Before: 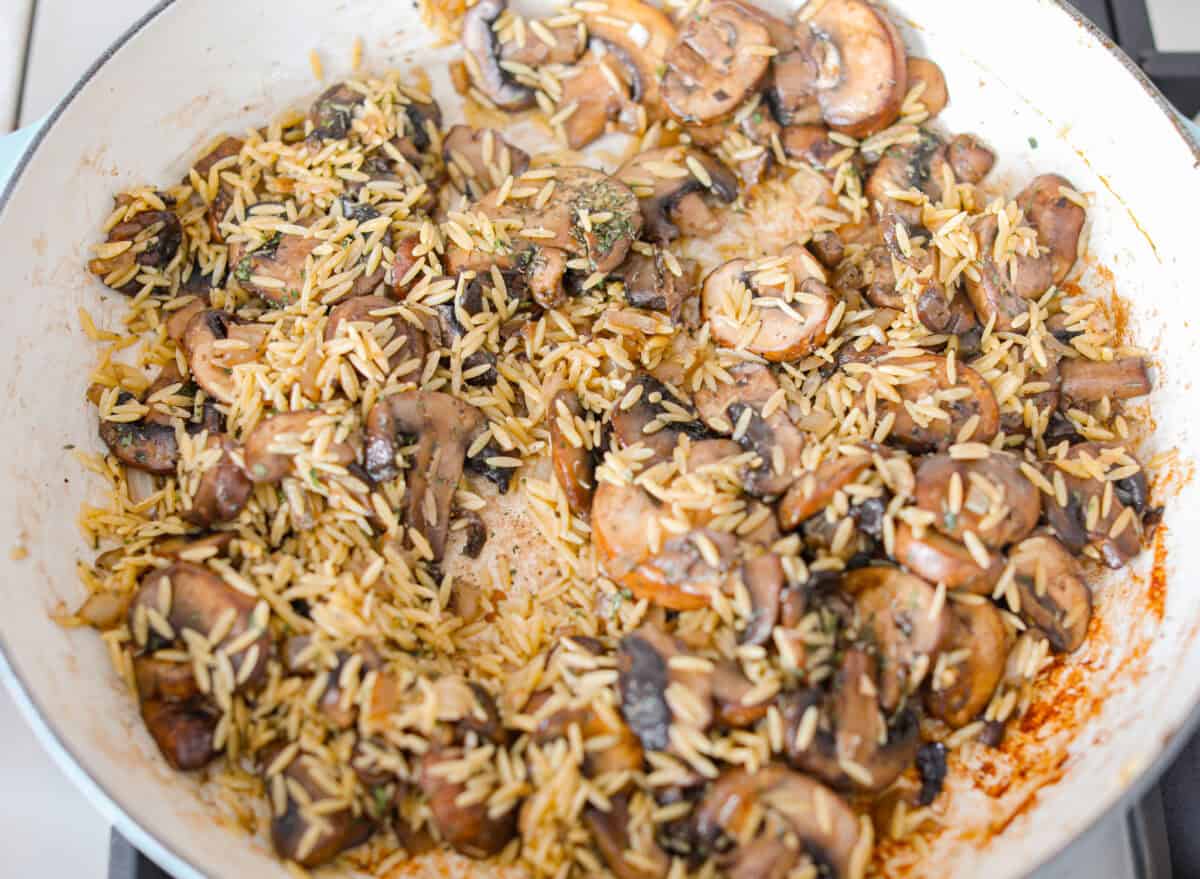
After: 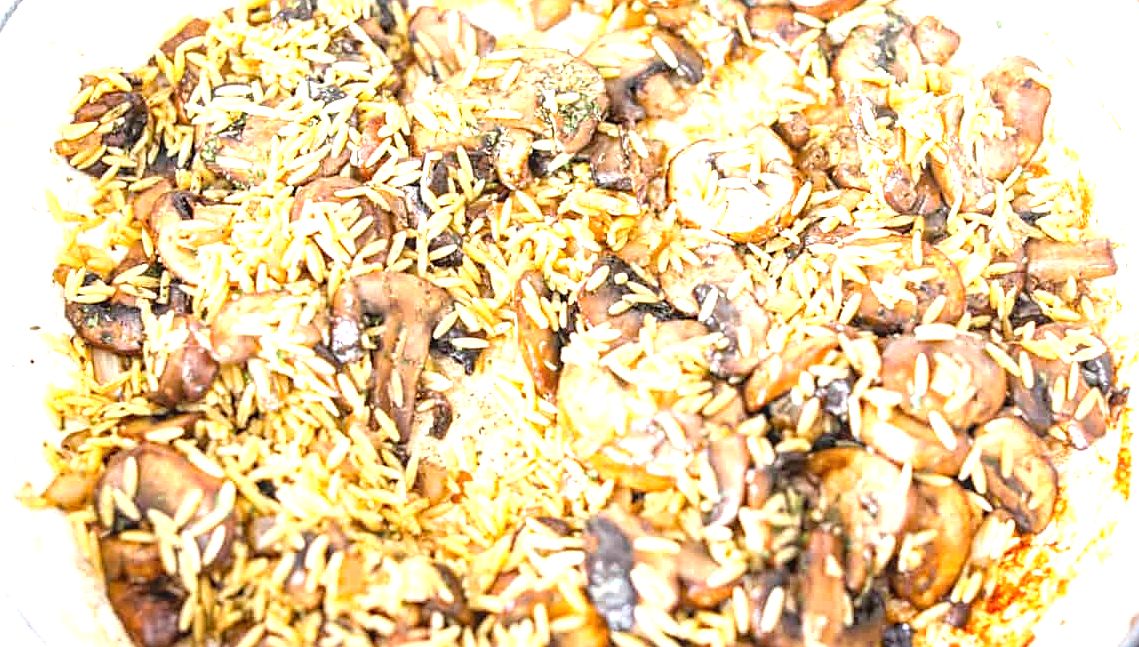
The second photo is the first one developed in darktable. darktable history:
tone equalizer: -8 EV -0.763 EV, -7 EV -0.685 EV, -6 EV -0.636 EV, -5 EV -0.417 EV, -3 EV 0.404 EV, -2 EV 0.6 EV, -1 EV 0.679 EV, +0 EV 0.728 EV
local contrast: detail 109%
sharpen: on, module defaults
exposure: black level correction 0.002, exposure 0.674 EV, compensate exposure bias true, compensate highlight preservation false
crop and rotate: left 2.85%, top 13.765%, right 2.2%, bottom 12.626%
